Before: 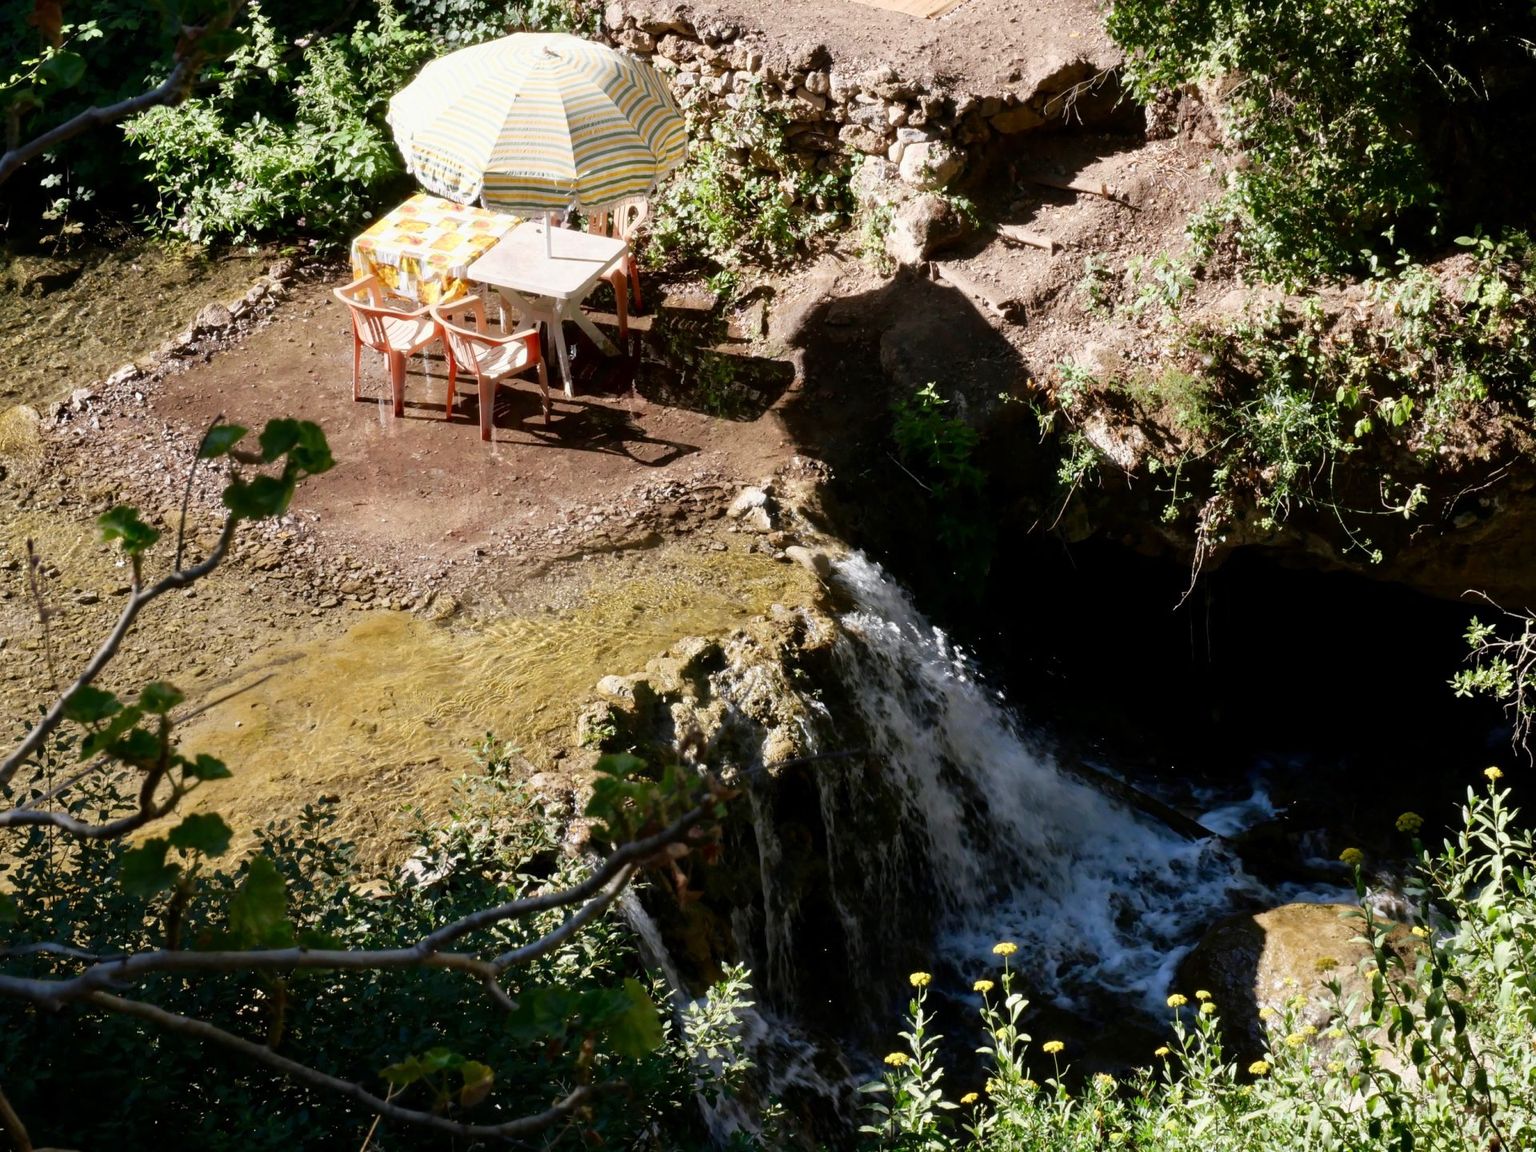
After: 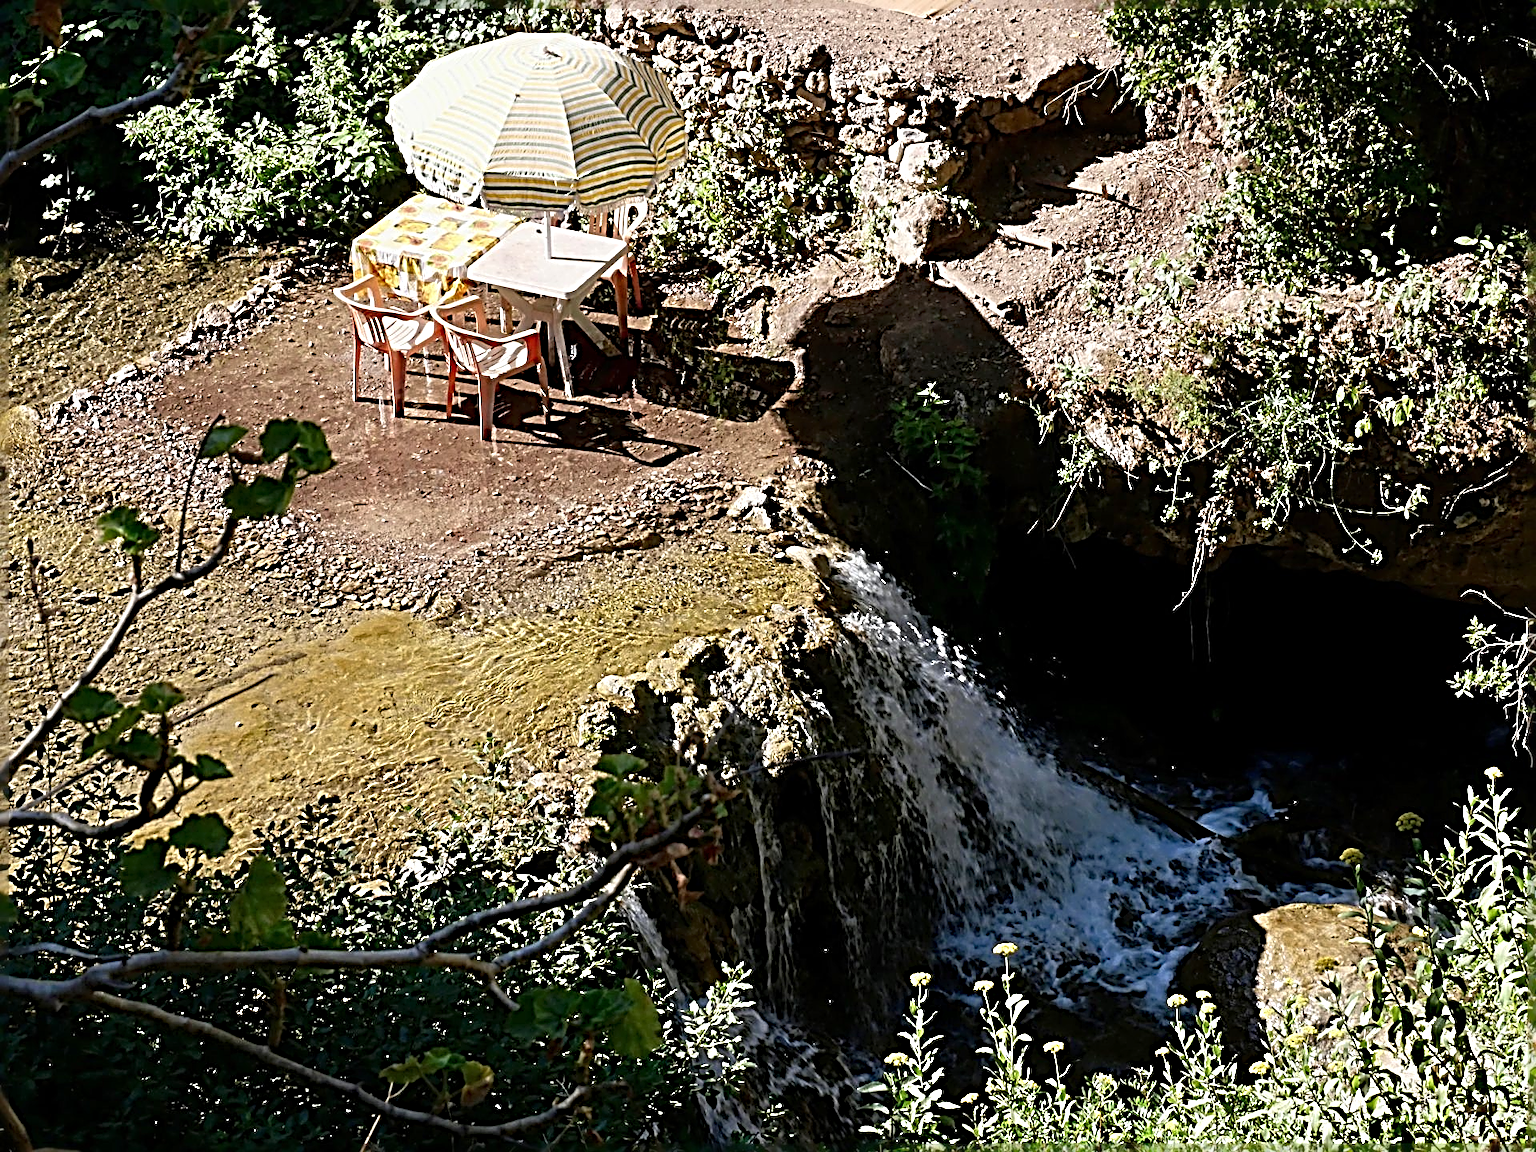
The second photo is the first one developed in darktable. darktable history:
rgb curve: curves: ch0 [(0, 0) (0.053, 0.068) (0.122, 0.128) (1, 1)]
sharpen: radius 4.001, amount 2
